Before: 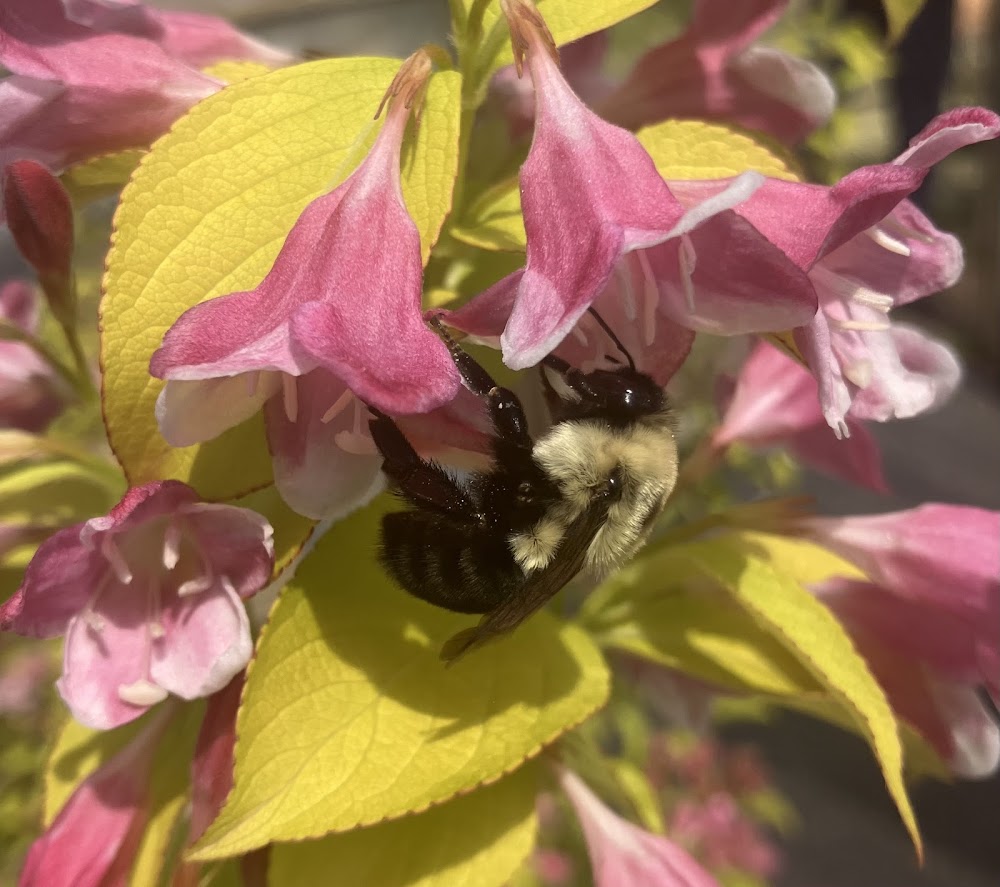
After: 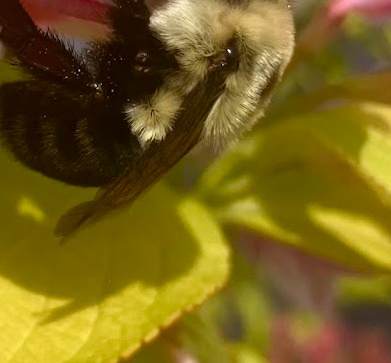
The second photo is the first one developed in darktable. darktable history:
color calibration: illuminant as shot in camera, x 0.358, y 0.373, temperature 4628.91 K
crop: left 37.221%, top 45.169%, right 20.63%, bottom 13.777%
color balance rgb: perceptual saturation grading › global saturation 20%, perceptual saturation grading › highlights -25%, perceptual saturation grading › shadows 25%
velvia: on, module defaults
rotate and perspective: rotation 0.215°, lens shift (vertical) -0.139, crop left 0.069, crop right 0.939, crop top 0.002, crop bottom 0.996
